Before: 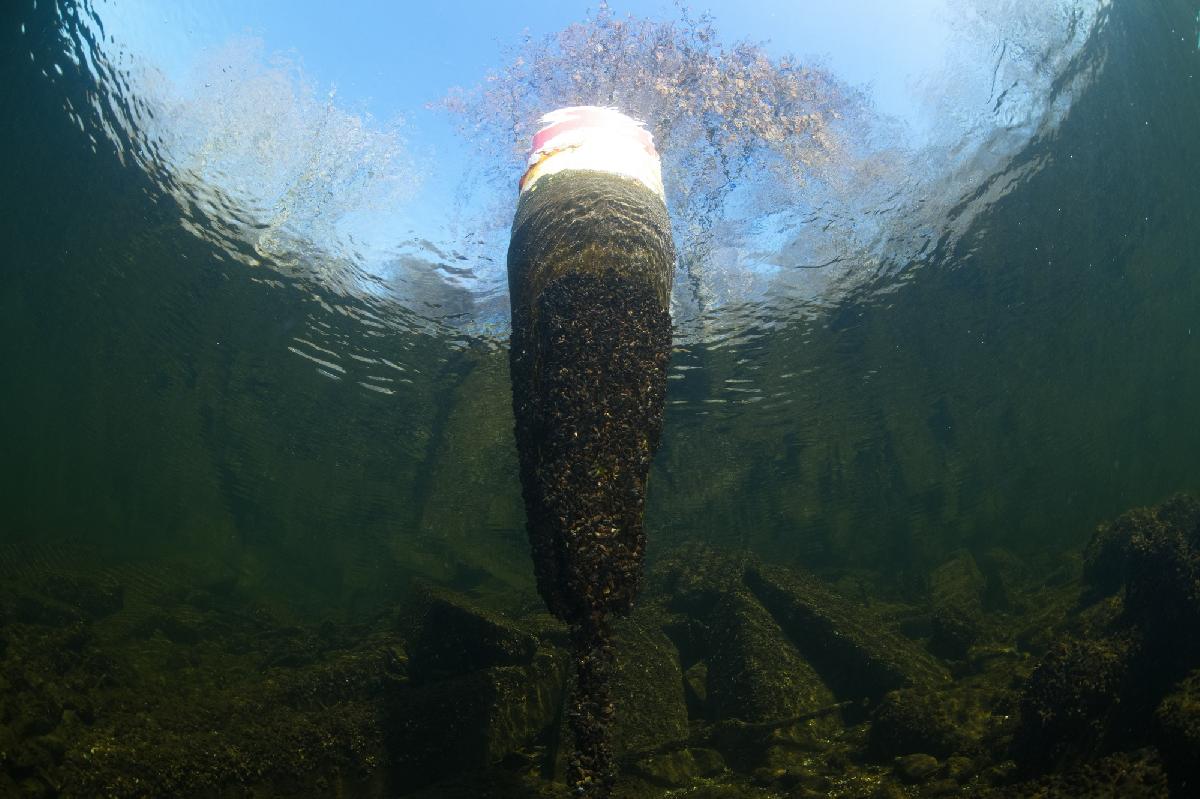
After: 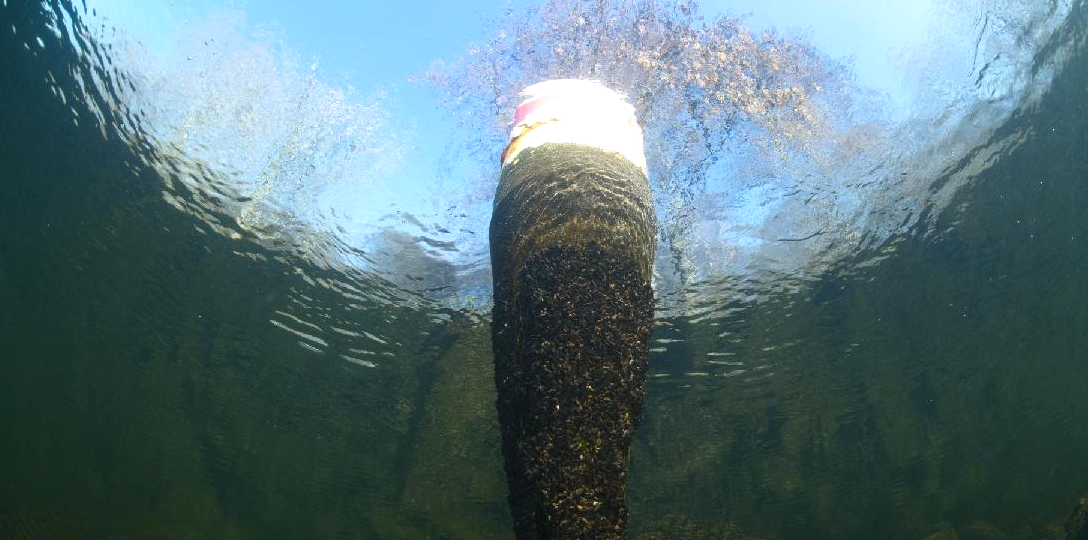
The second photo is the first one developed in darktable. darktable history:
exposure: black level correction 0, exposure 0.3 EV, compensate highlight preservation false
crop: left 1.509%, top 3.452%, right 7.696%, bottom 28.452%
